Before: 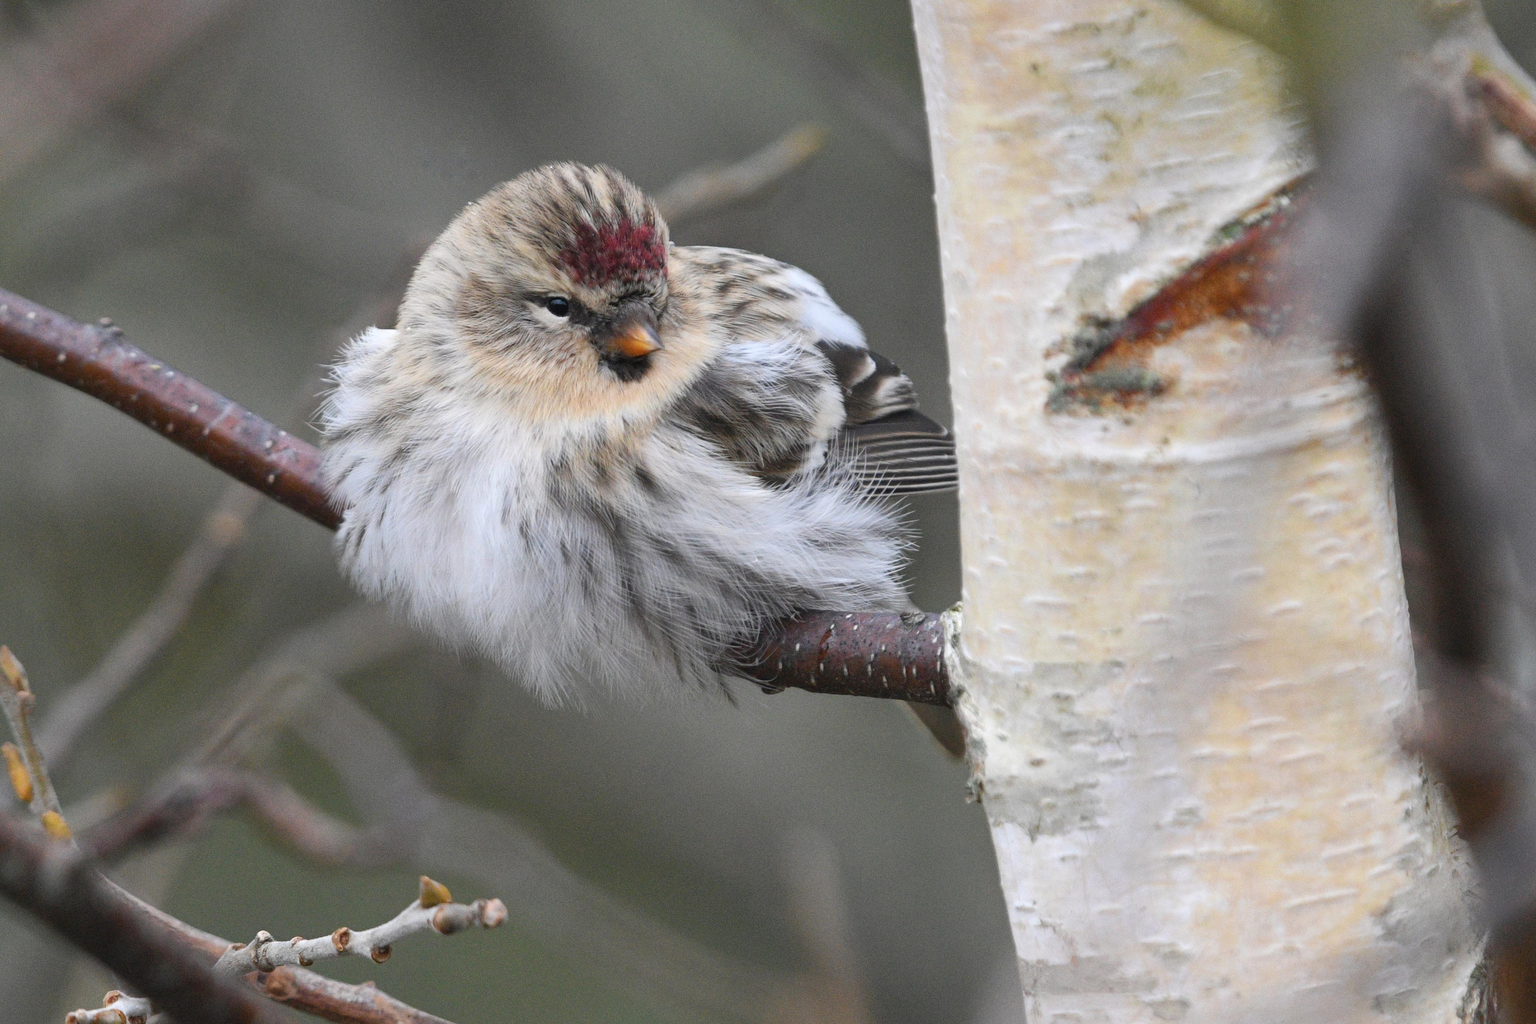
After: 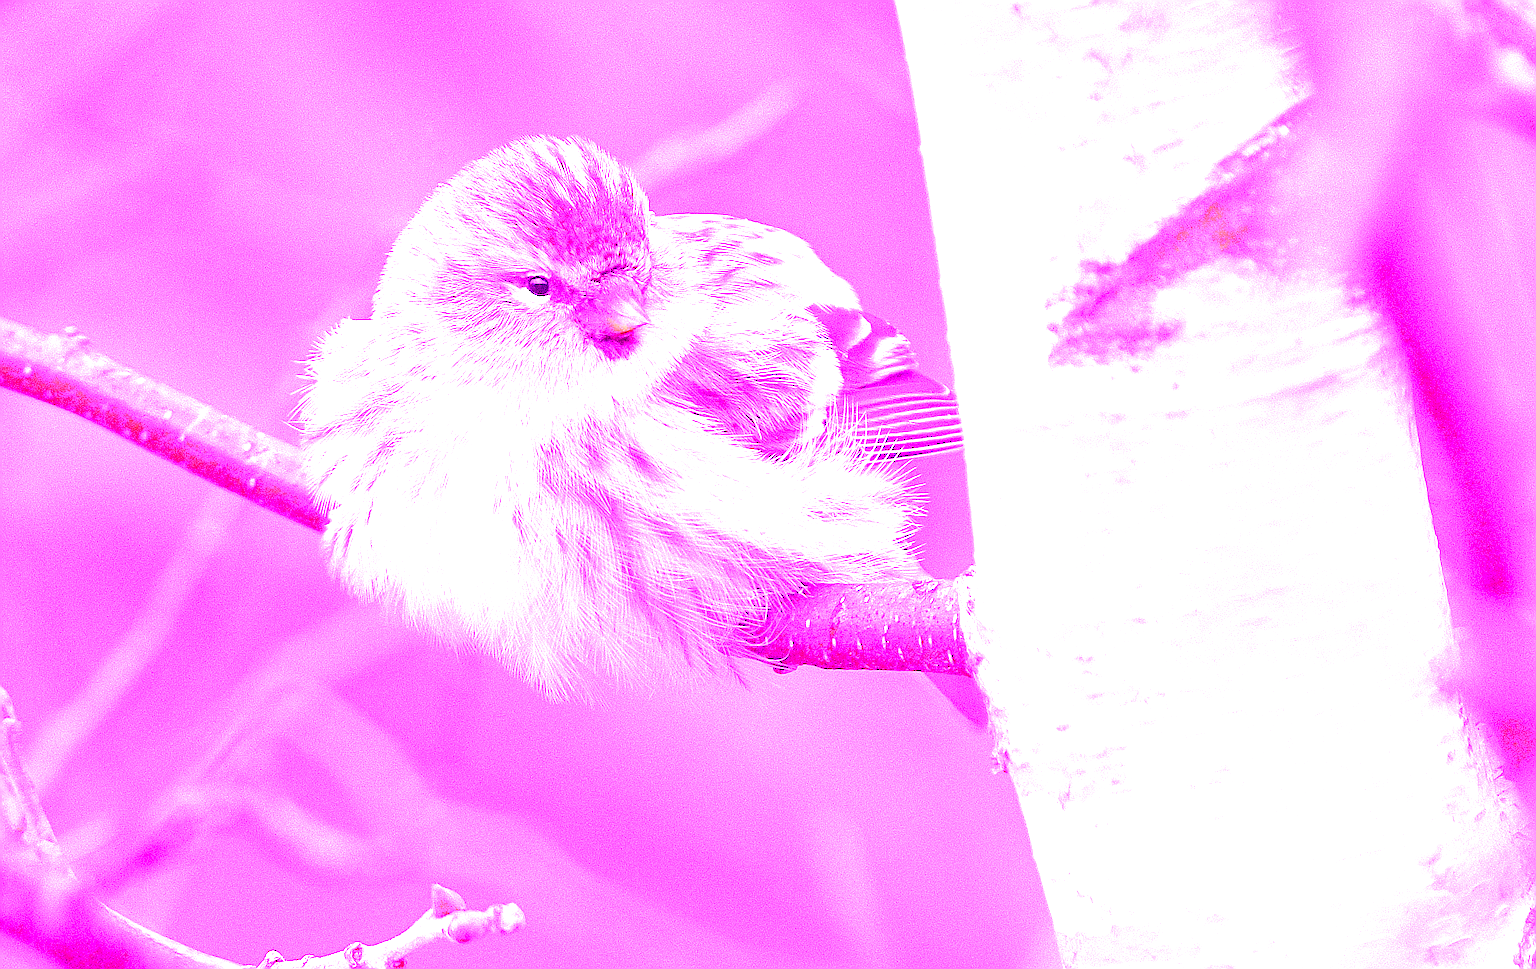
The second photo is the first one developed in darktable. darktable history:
white balance: red 8, blue 8
color balance rgb: shadows lift › chroma 3%, shadows lift › hue 280.8°, power › hue 330°, highlights gain › chroma 3%, highlights gain › hue 75.6°, global offset › luminance 0.7%, perceptual saturation grading › global saturation 20%, perceptual saturation grading › highlights -25%, perceptual saturation grading › shadows 50%, global vibrance 20.33%
rotate and perspective: rotation -3.52°, crop left 0.036, crop right 0.964, crop top 0.081, crop bottom 0.919
sharpen: on, module defaults
